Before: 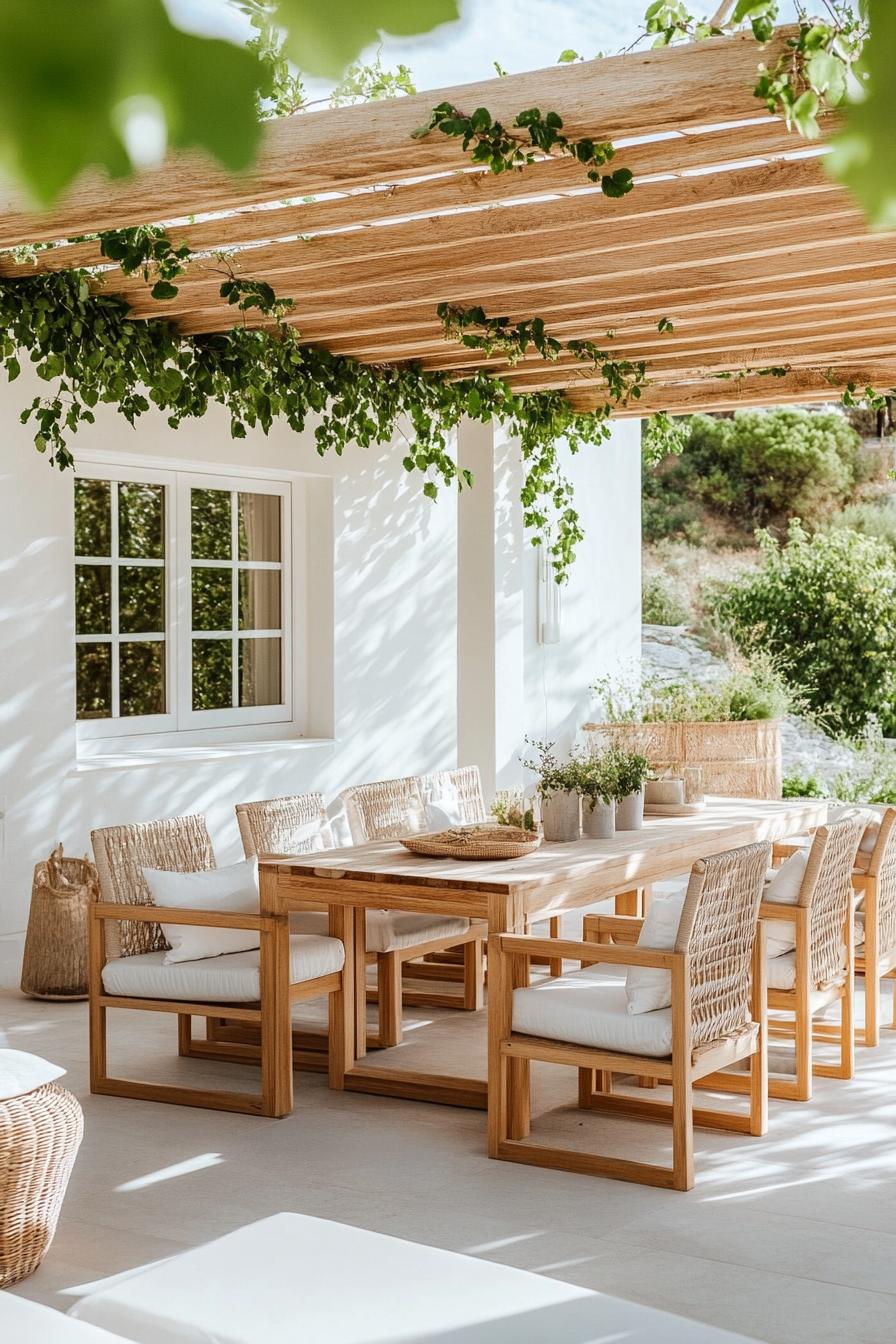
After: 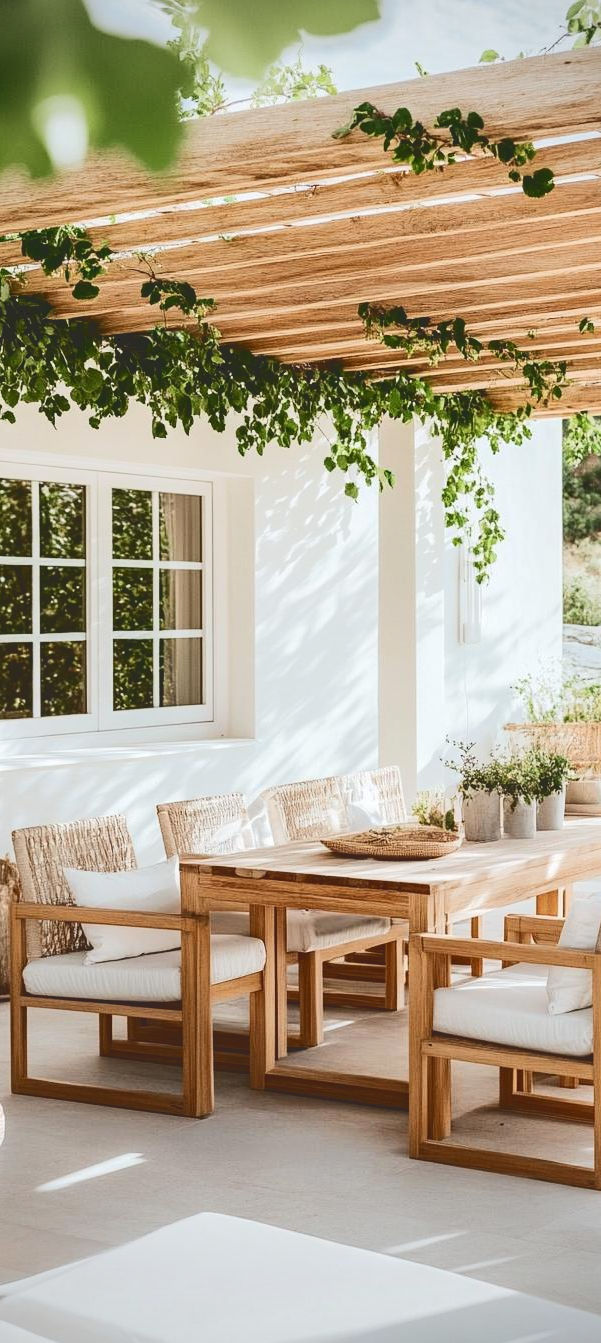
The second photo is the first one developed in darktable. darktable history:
crop and rotate: left 8.889%, right 23.989%
tone curve: curves: ch0 [(0, 0) (0.003, 0.17) (0.011, 0.17) (0.025, 0.17) (0.044, 0.168) (0.069, 0.167) (0.1, 0.173) (0.136, 0.181) (0.177, 0.199) (0.224, 0.226) (0.277, 0.271) (0.335, 0.333) (0.399, 0.419) (0.468, 0.52) (0.543, 0.621) (0.623, 0.716) (0.709, 0.795) (0.801, 0.867) (0.898, 0.914) (1, 1)], color space Lab, independent channels
vignetting: fall-off radius 61.09%, brightness -0.626, saturation -0.683, unbound false
